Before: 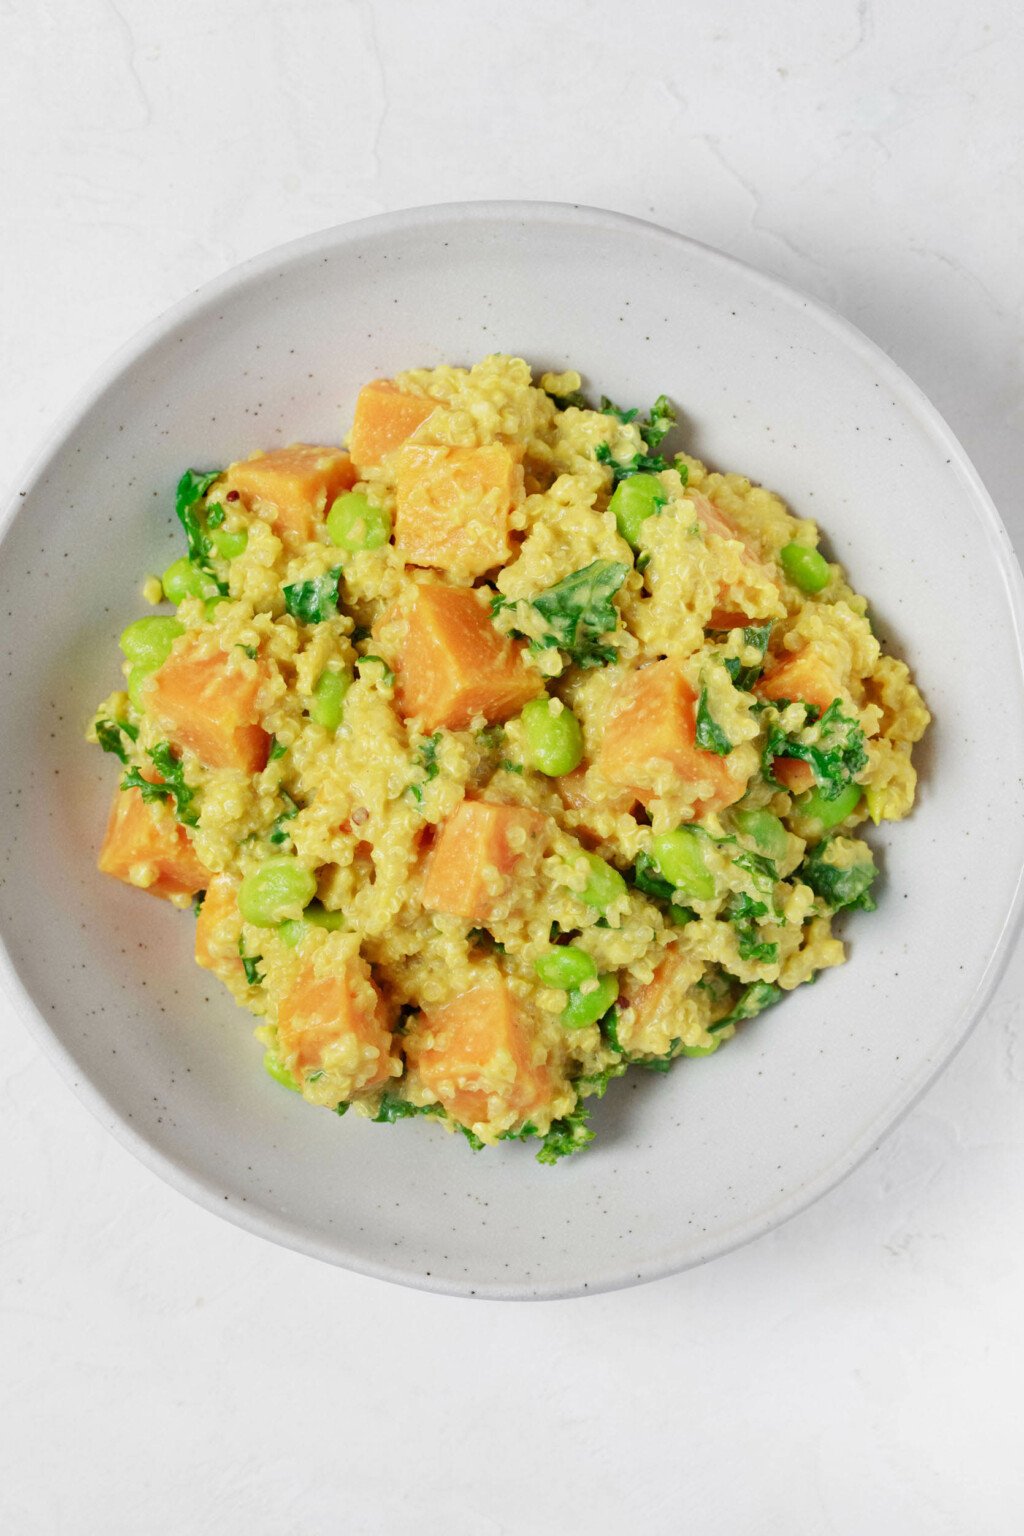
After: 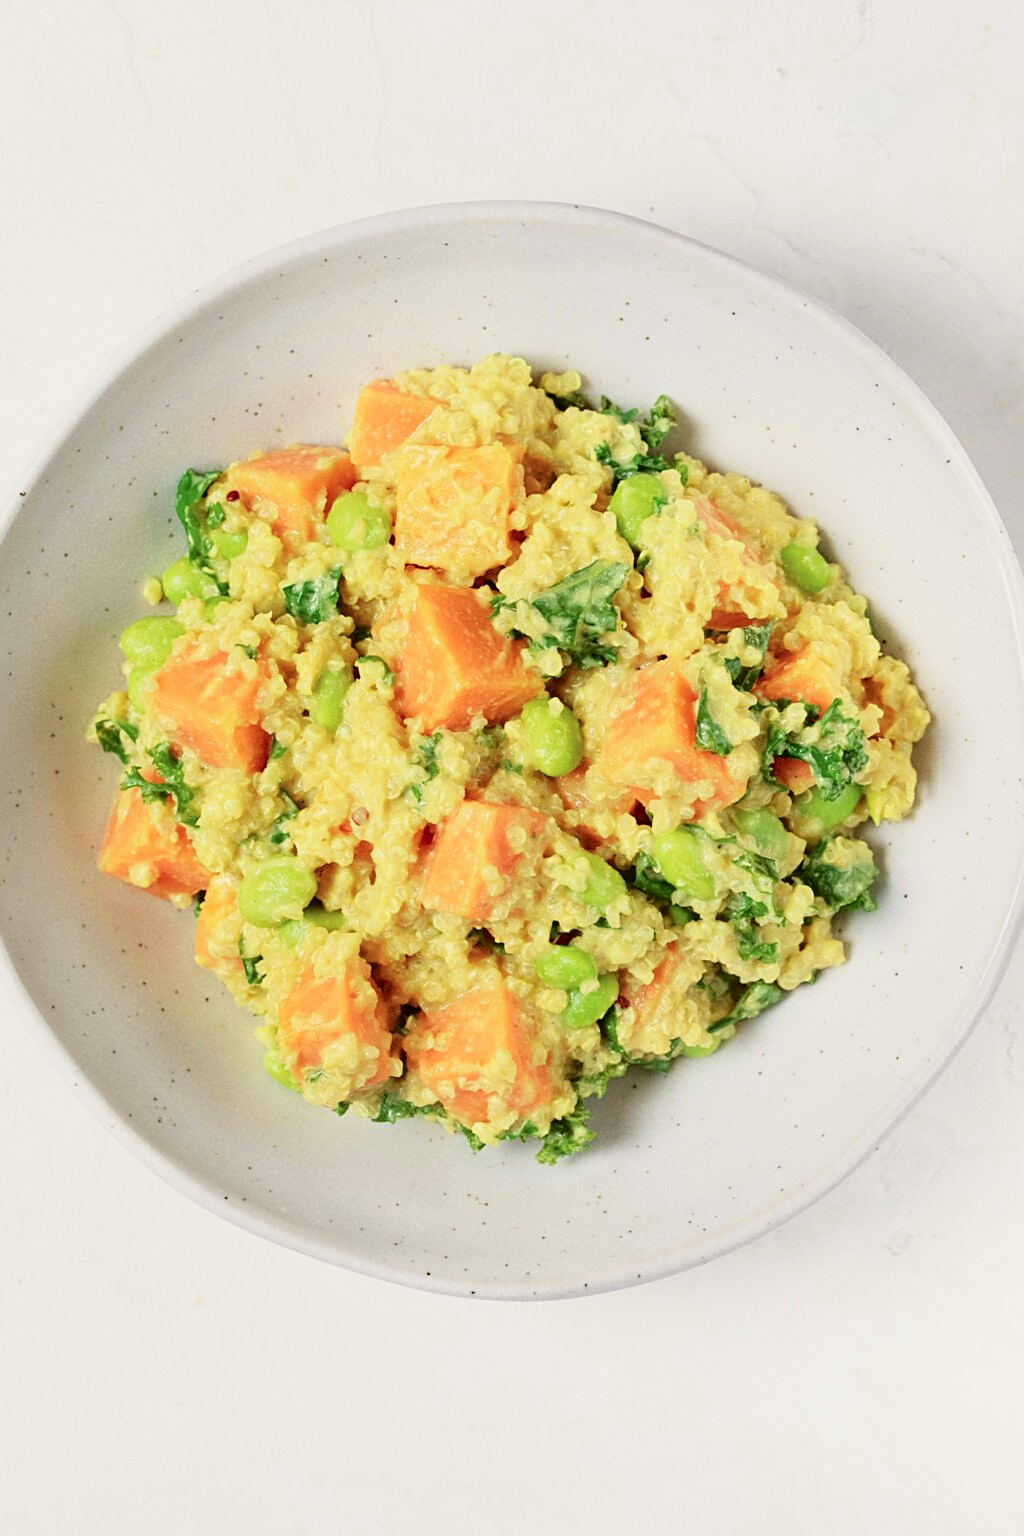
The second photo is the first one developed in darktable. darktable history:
sharpen: on, module defaults
tone curve: curves: ch0 [(0, 0.021) (0.049, 0.044) (0.152, 0.14) (0.328, 0.377) (0.473, 0.543) (0.641, 0.705) (0.85, 0.894) (1, 0.969)]; ch1 [(0, 0) (0.302, 0.331) (0.427, 0.433) (0.472, 0.47) (0.502, 0.503) (0.527, 0.524) (0.564, 0.591) (0.602, 0.632) (0.677, 0.701) (0.859, 0.885) (1, 1)]; ch2 [(0, 0) (0.33, 0.301) (0.447, 0.44) (0.487, 0.496) (0.502, 0.516) (0.535, 0.563) (0.565, 0.6) (0.618, 0.629) (1, 1)], color space Lab, independent channels
